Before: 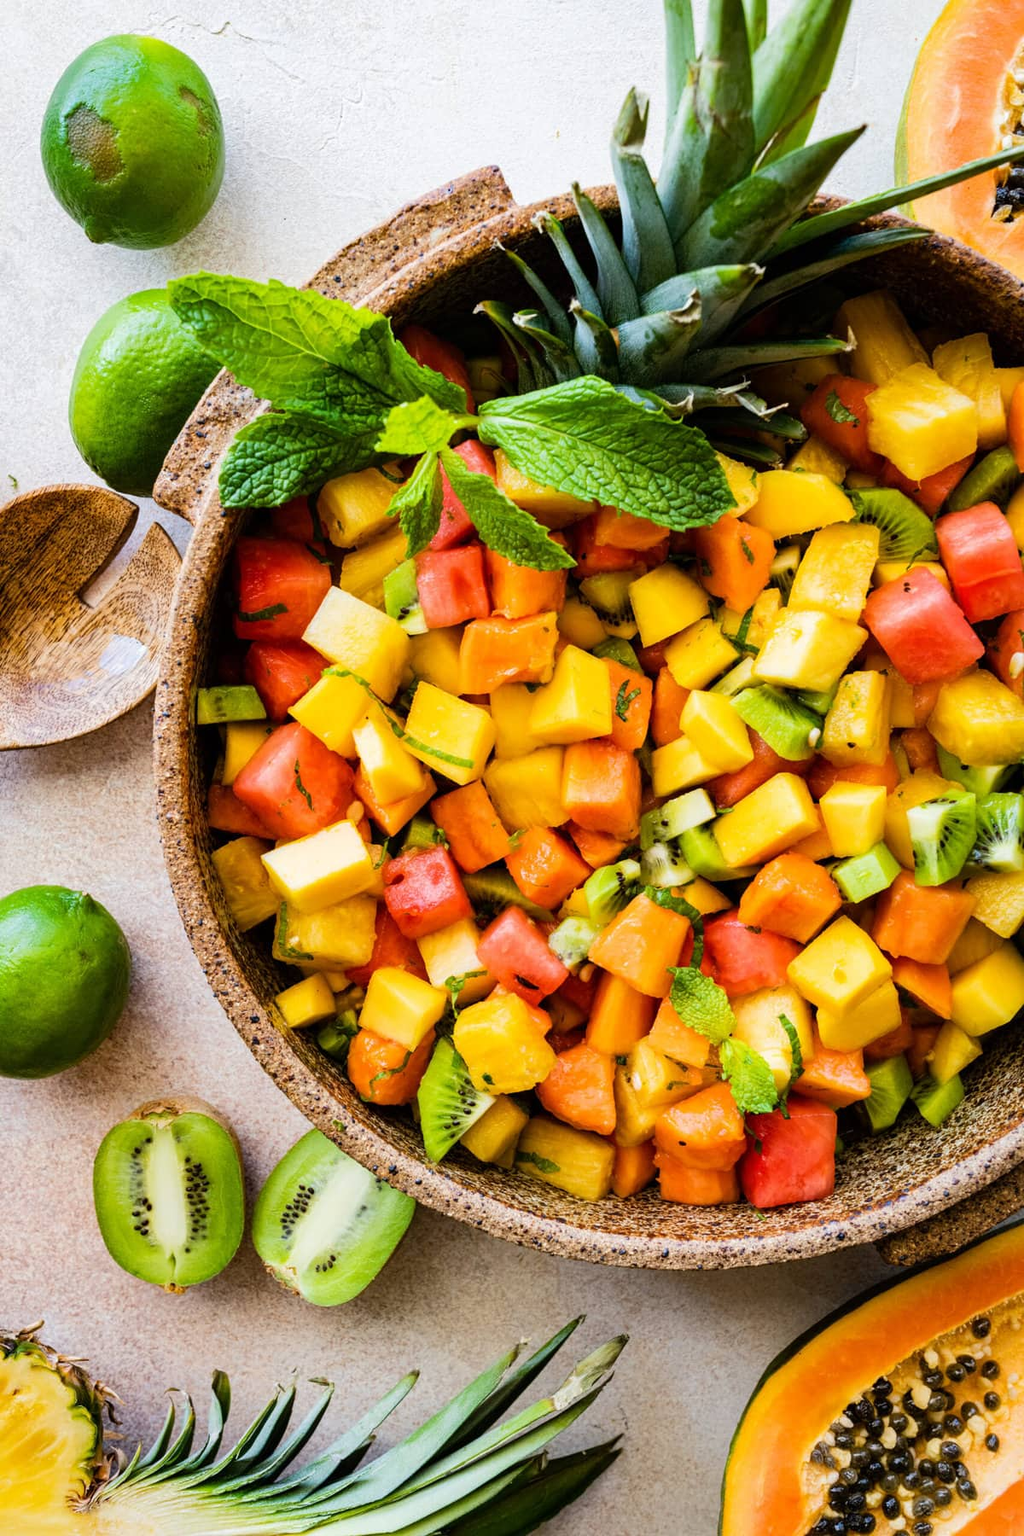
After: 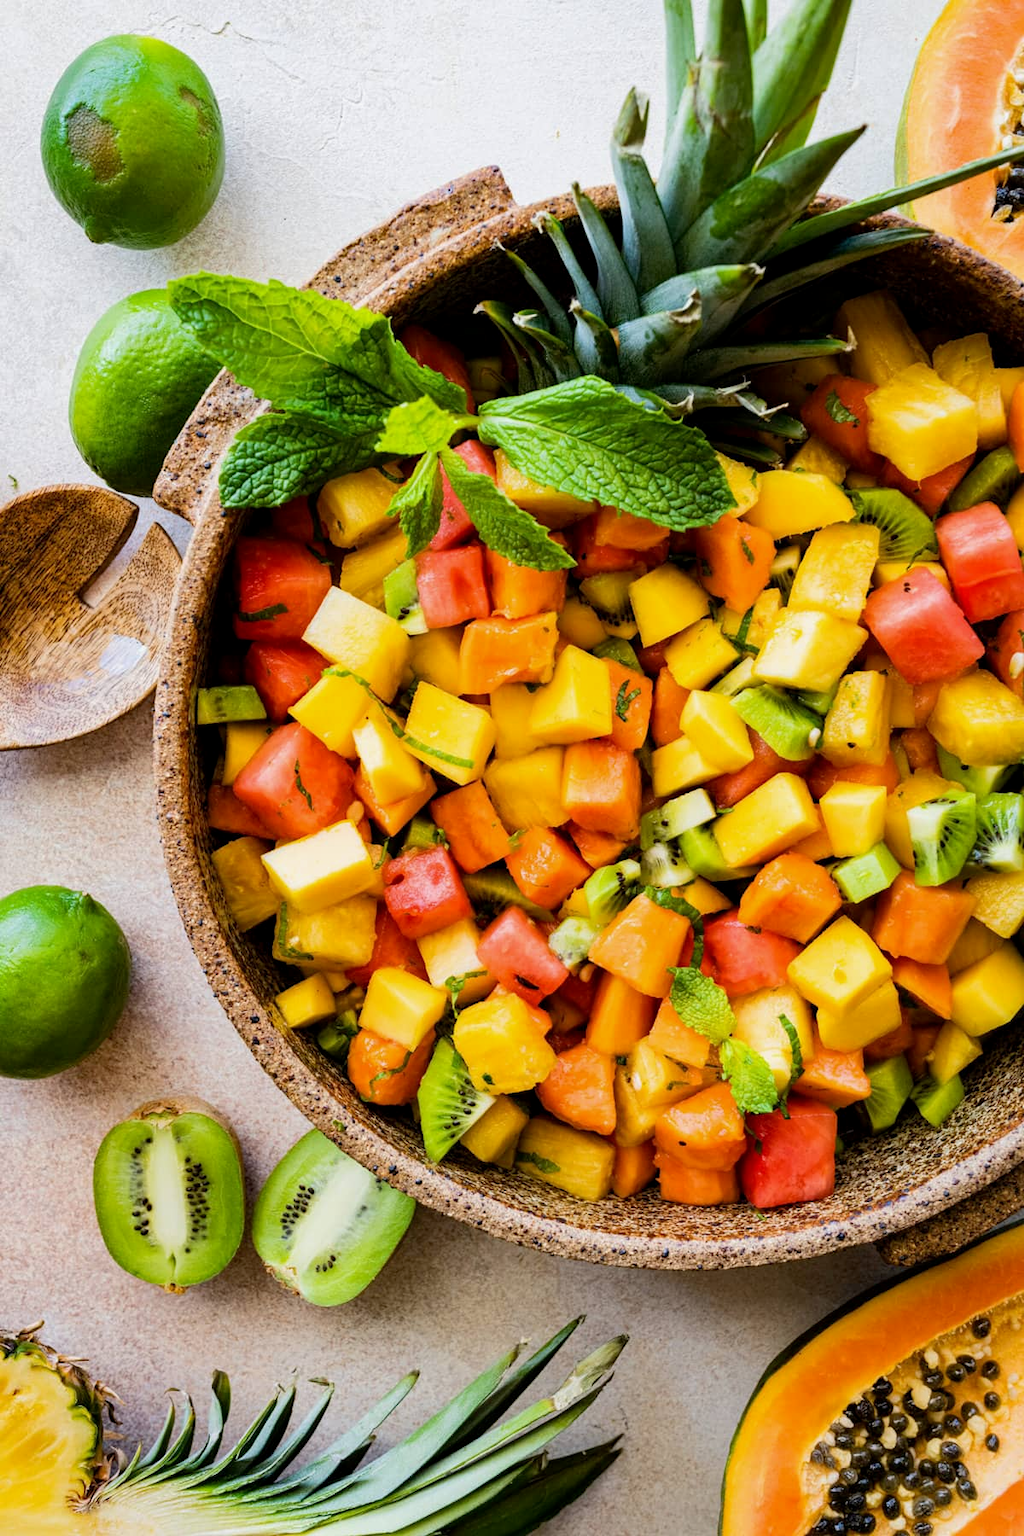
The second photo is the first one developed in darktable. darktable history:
base curve: curves: ch0 [(0, 0) (0.297, 0.298) (1, 1)], preserve colors none
exposure: black level correction 0.002, exposure -0.1 EV, compensate highlight preservation false
